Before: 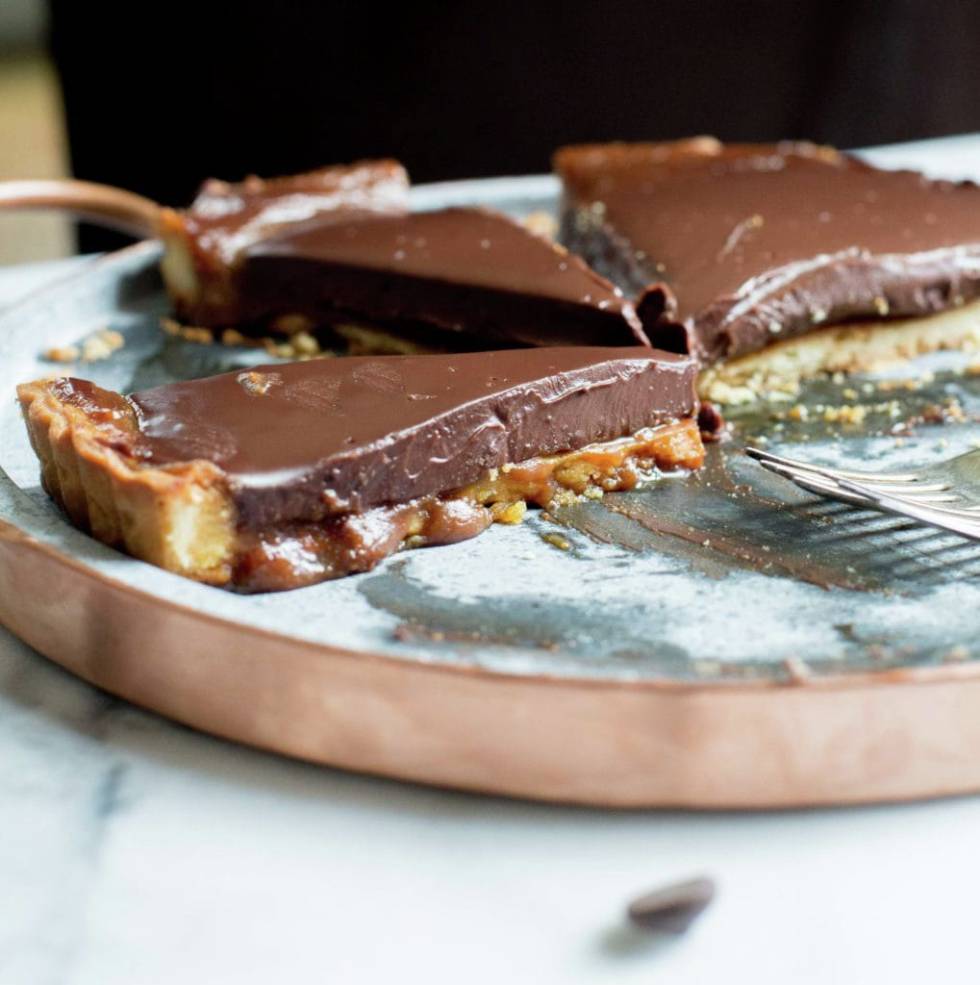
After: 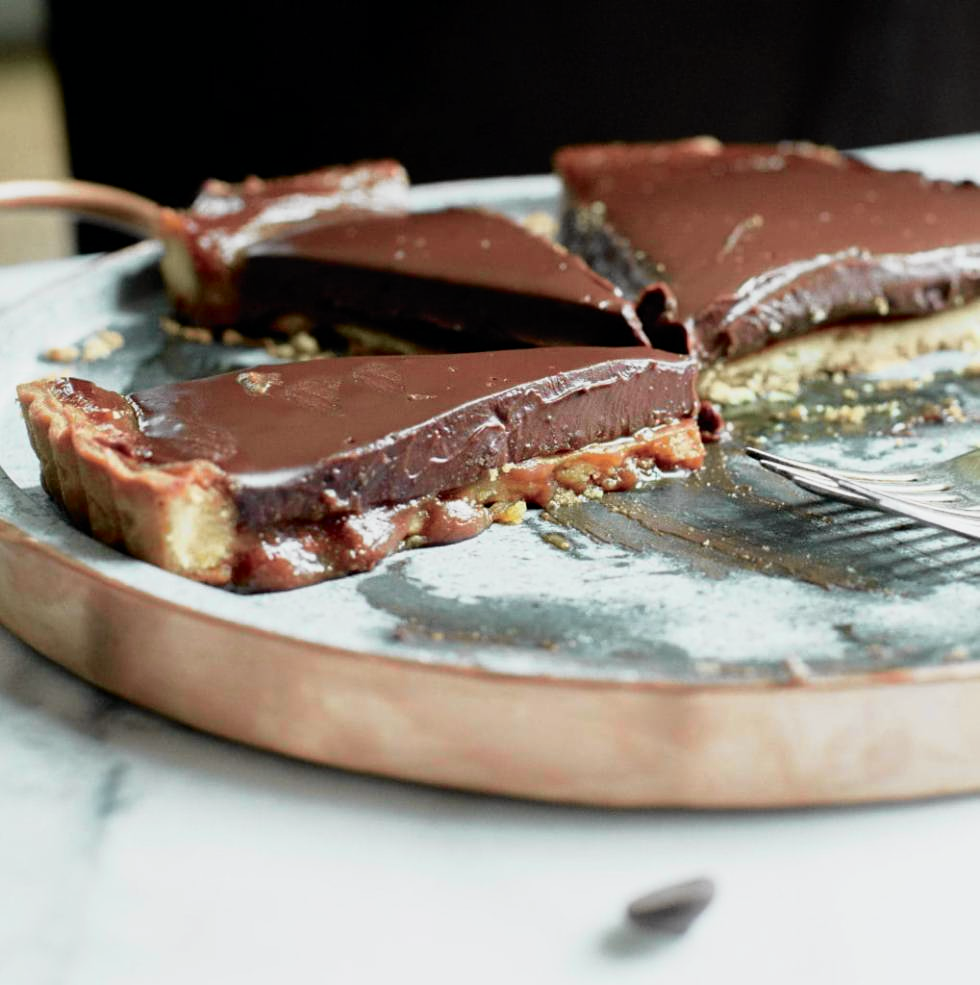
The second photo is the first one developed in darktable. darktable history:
tone curve: curves: ch0 [(0, 0) (0.058, 0.037) (0.214, 0.183) (0.304, 0.288) (0.561, 0.554) (0.687, 0.677) (0.768, 0.768) (0.858, 0.861) (0.987, 0.945)]; ch1 [(0, 0) (0.172, 0.123) (0.312, 0.296) (0.432, 0.448) (0.471, 0.469) (0.502, 0.5) (0.521, 0.505) (0.565, 0.569) (0.663, 0.663) (0.703, 0.721) (0.857, 0.917) (1, 1)]; ch2 [(0, 0) (0.411, 0.424) (0.485, 0.497) (0.502, 0.5) (0.517, 0.511) (0.556, 0.562) (0.626, 0.594) (0.709, 0.661) (1, 1)], color space Lab, independent channels, preserve colors none
sharpen: amount 0.2
